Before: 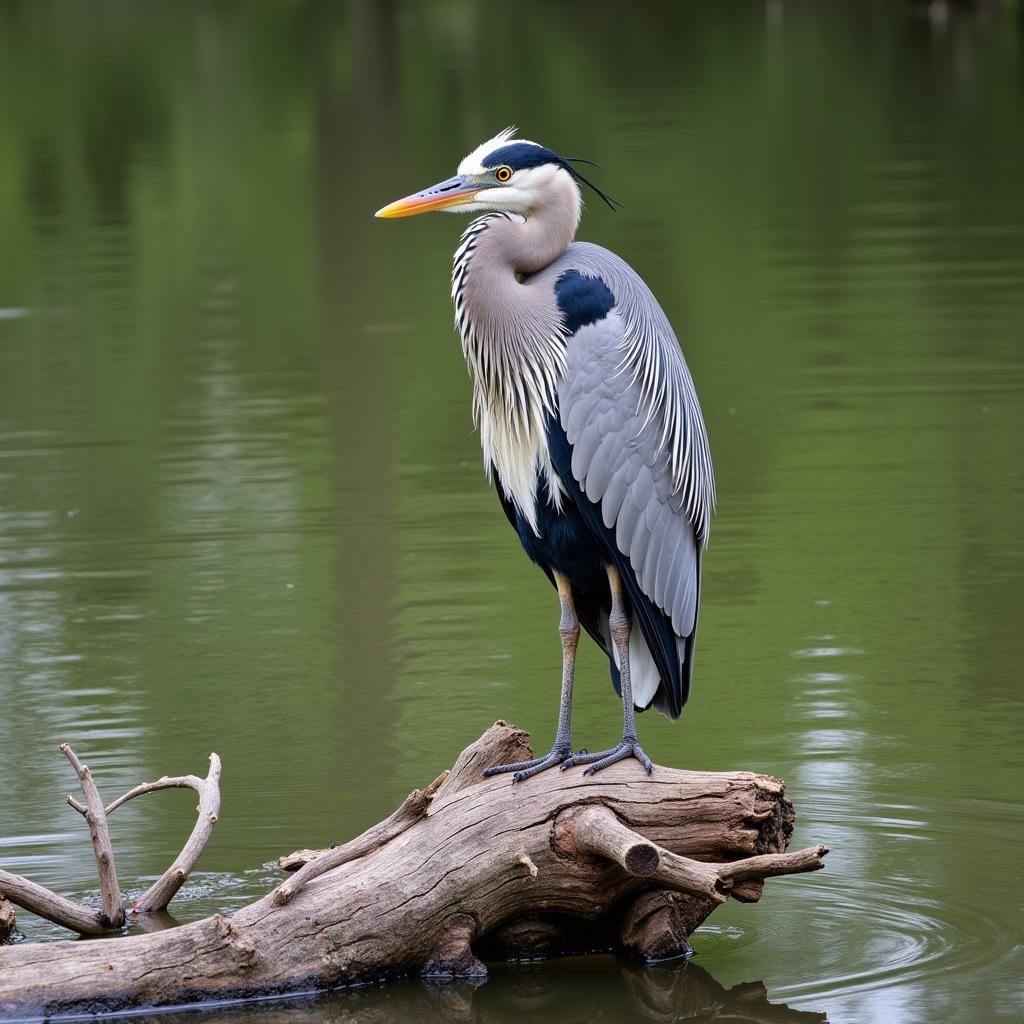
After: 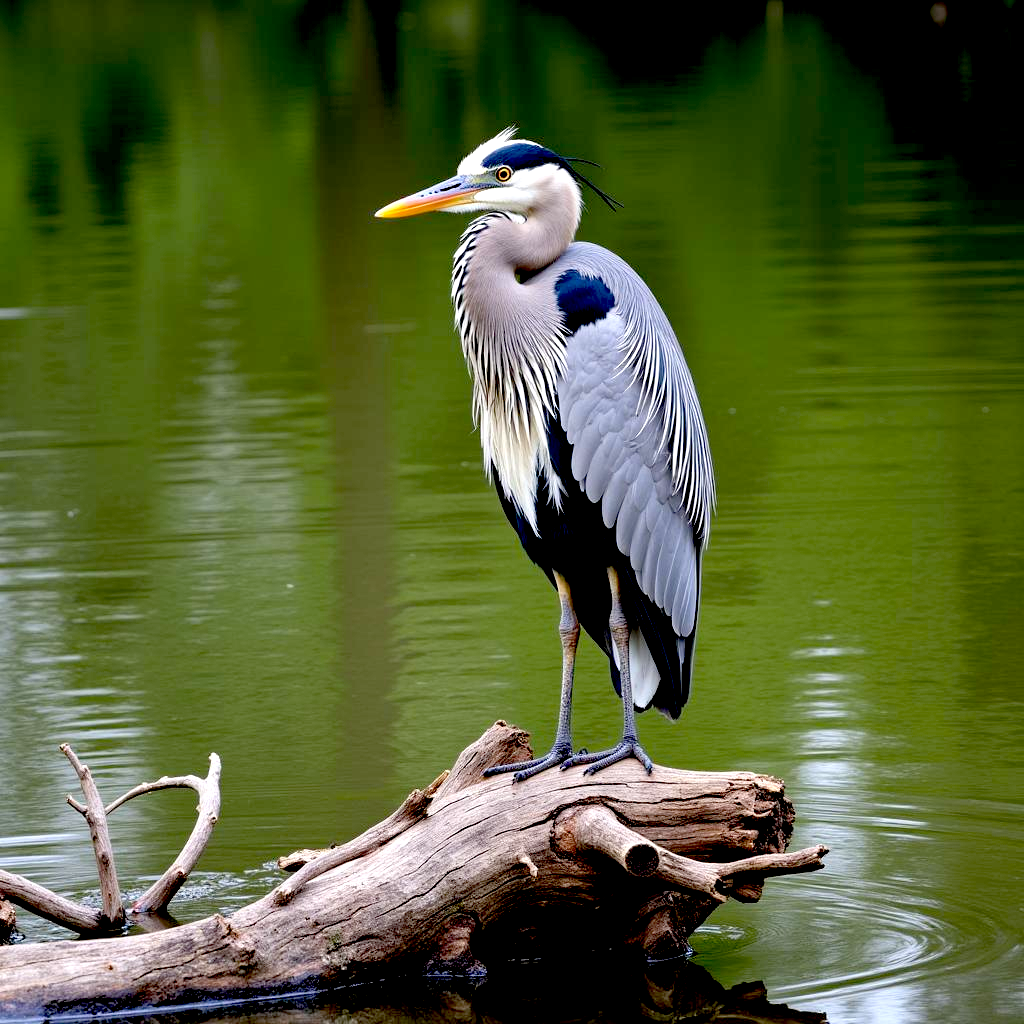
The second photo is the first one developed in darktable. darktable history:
exposure: black level correction 0.039, exposure 0.499 EV, compensate exposure bias true, compensate highlight preservation false
